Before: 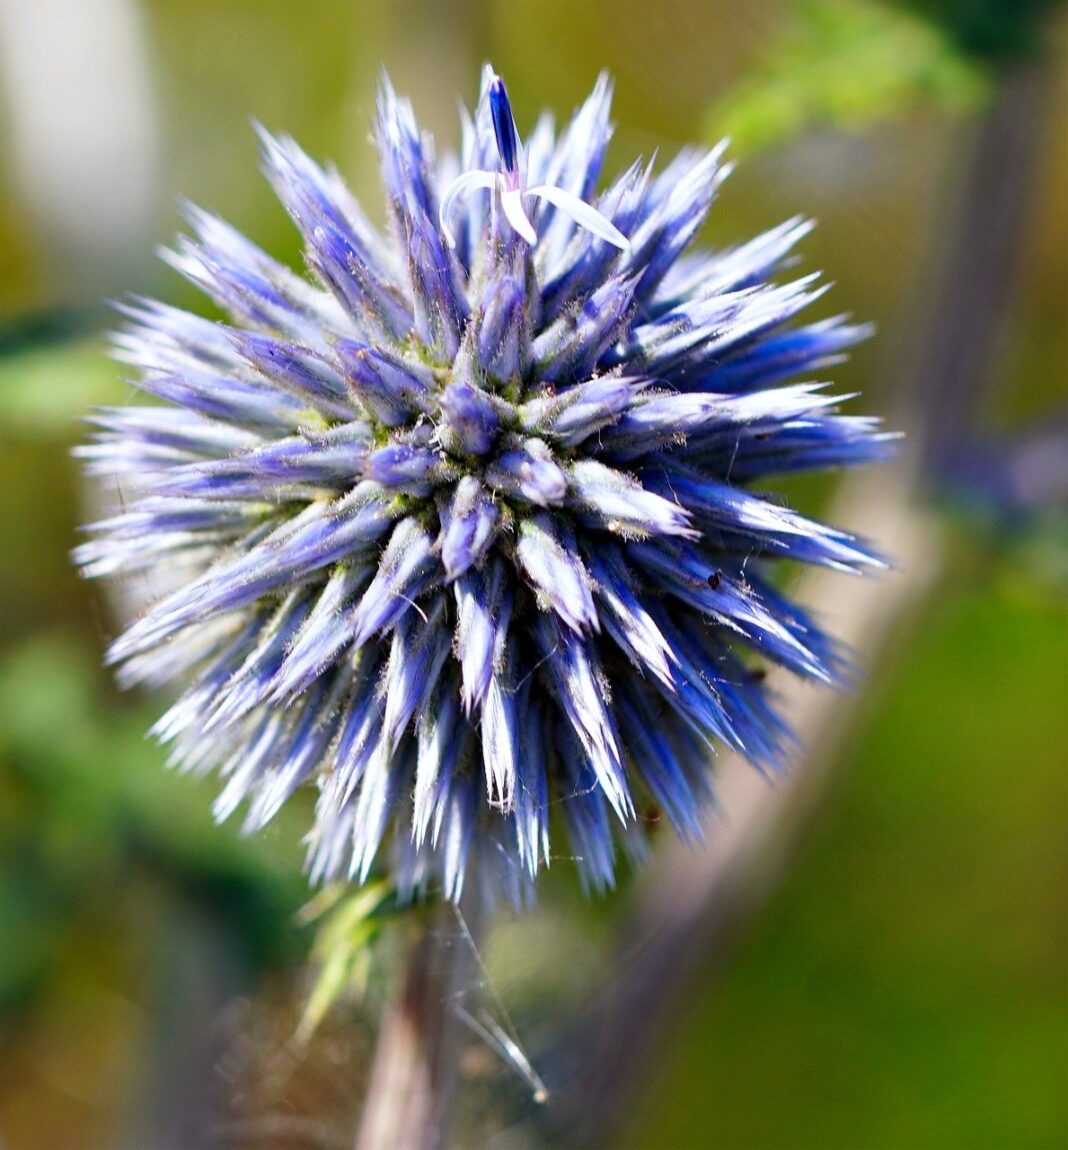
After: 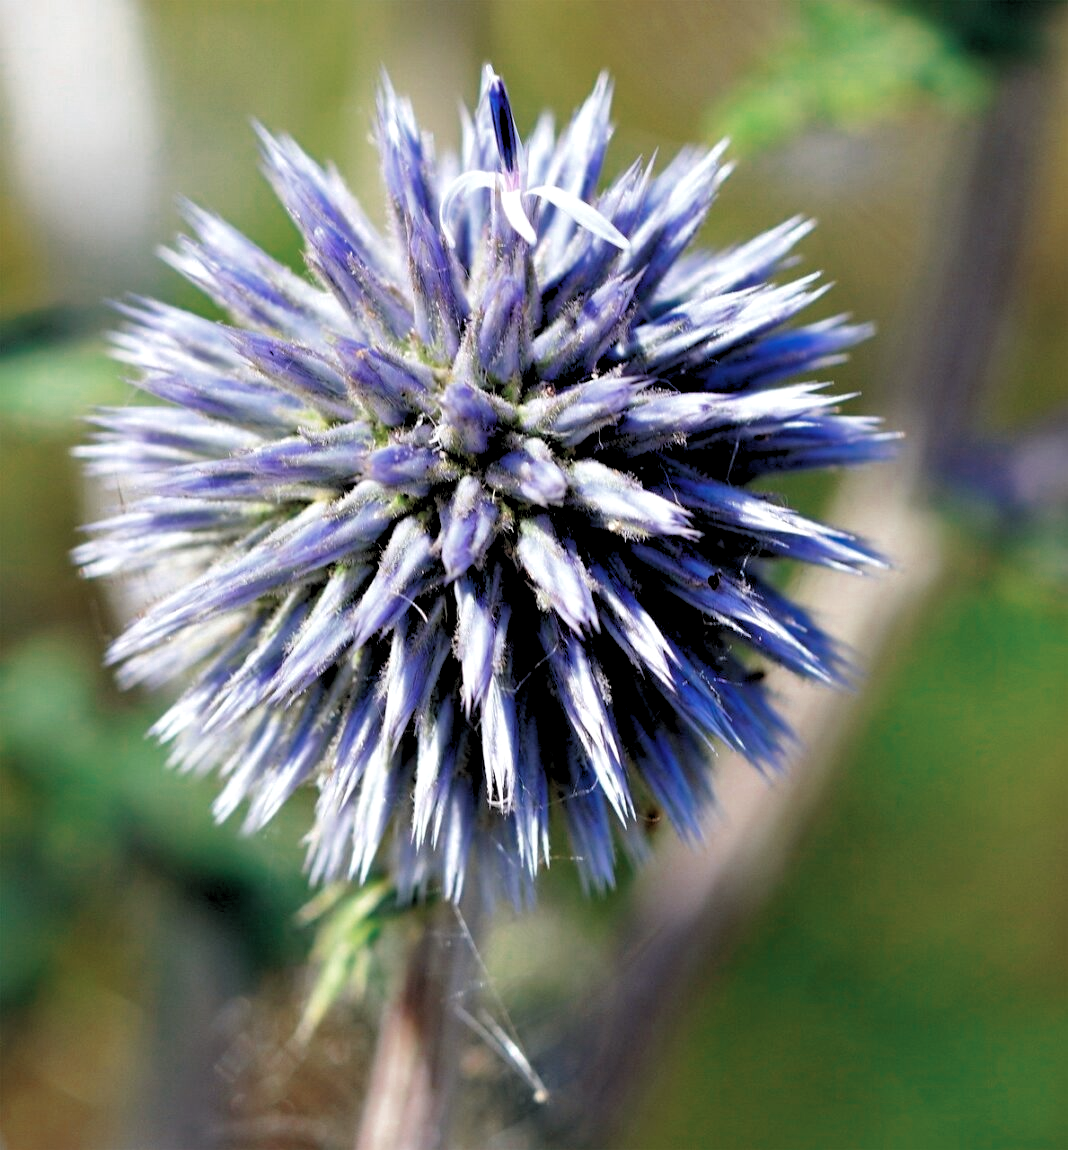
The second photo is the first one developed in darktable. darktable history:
rgb levels: levels [[0.013, 0.434, 0.89], [0, 0.5, 1], [0, 0.5, 1]]
color zones: curves: ch0 [(0, 0.5) (0.125, 0.4) (0.25, 0.5) (0.375, 0.4) (0.5, 0.4) (0.625, 0.35) (0.75, 0.35) (0.875, 0.5)]; ch1 [(0, 0.35) (0.125, 0.45) (0.25, 0.35) (0.375, 0.35) (0.5, 0.35) (0.625, 0.35) (0.75, 0.45) (0.875, 0.35)]; ch2 [(0, 0.6) (0.125, 0.5) (0.25, 0.5) (0.375, 0.6) (0.5, 0.6) (0.625, 0.5) (0.75, 0.5) (0.875, 0.5)]
